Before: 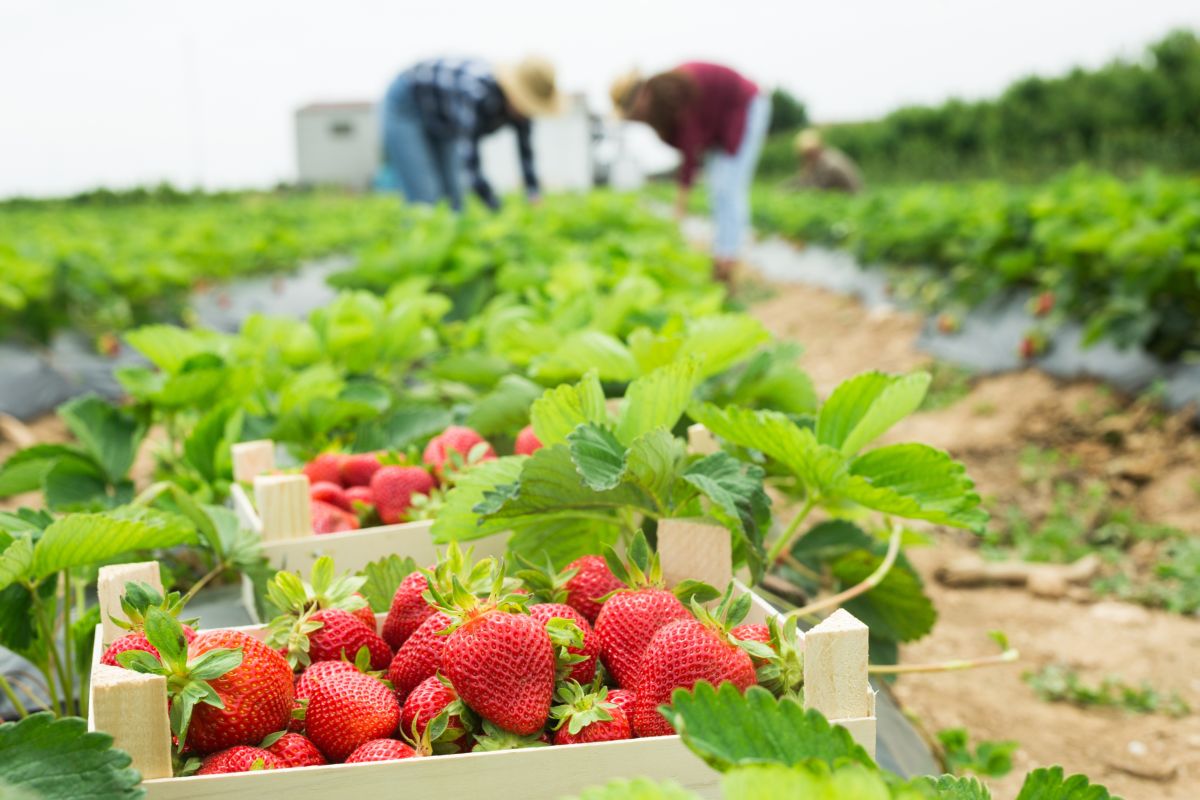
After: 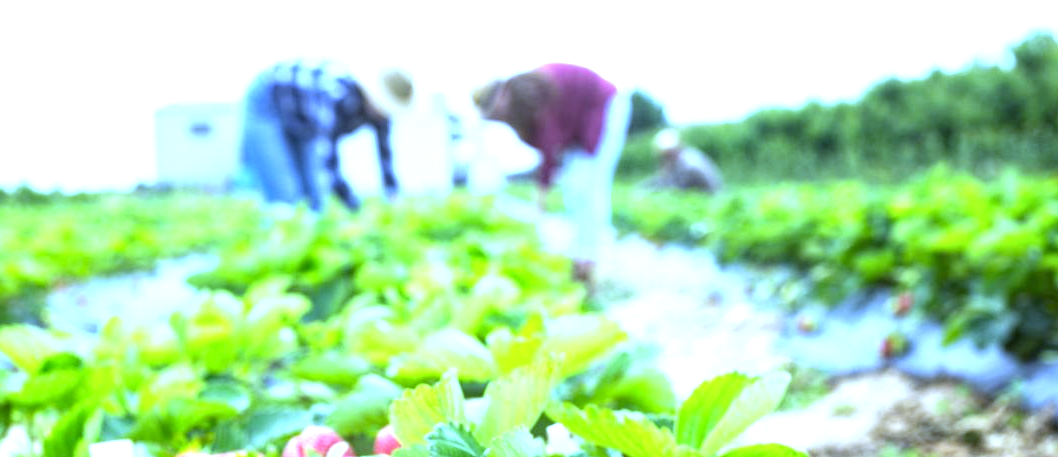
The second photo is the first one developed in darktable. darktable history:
exposure: black level correction 0, exposure 1.2 EV, compensate exposure bias true, compensate highlight preservation false
crop and rotate: left 11.812%, bottom 42.776%
white balance: red 0.766, blue 1.537
local contrast: on, module defaults
